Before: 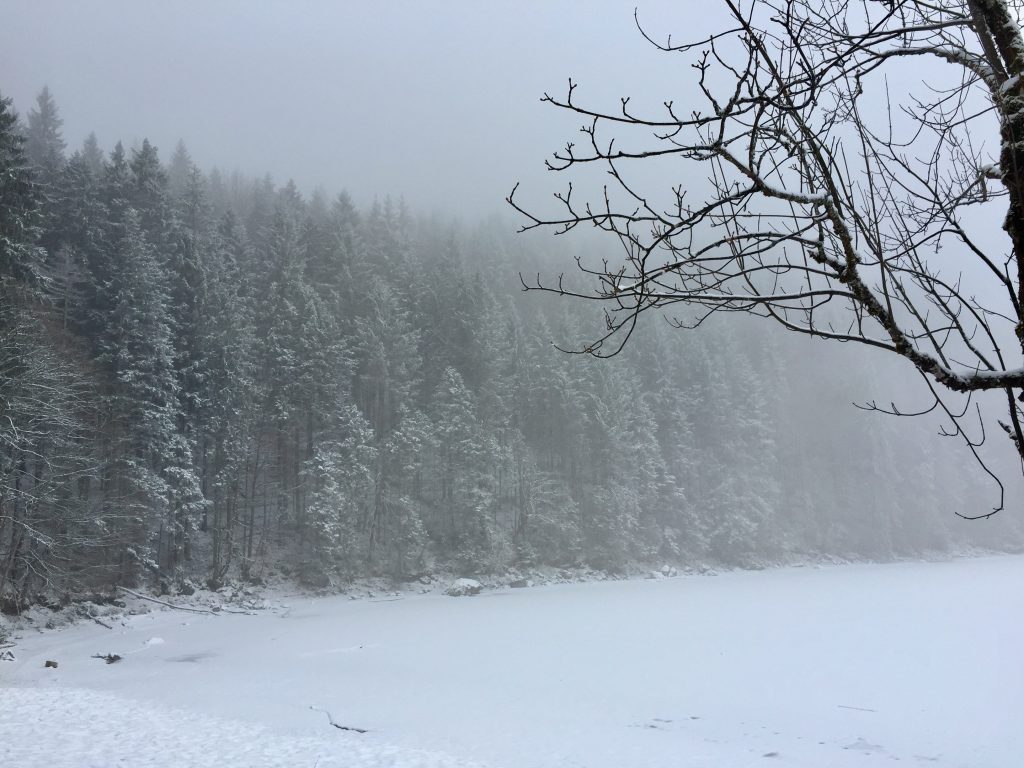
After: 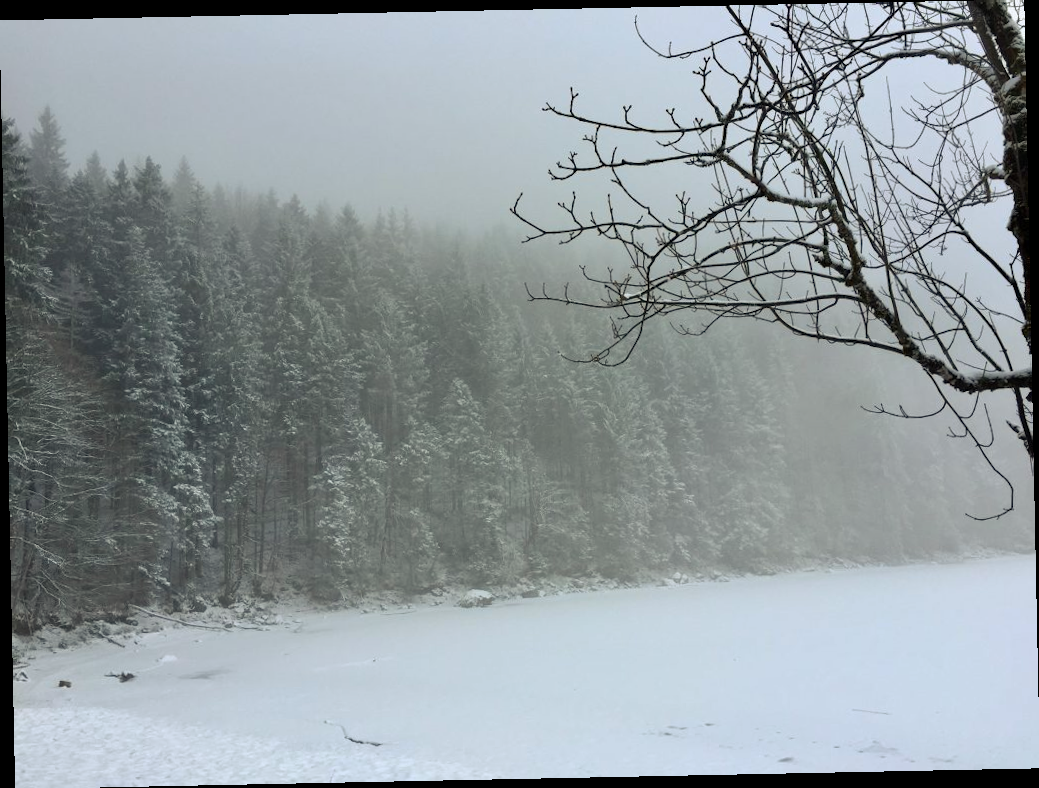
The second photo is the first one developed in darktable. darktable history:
rotate and perspective: rotation -1.17°, automatic cropping off
rgb curve: curves: ch2 [(0, 0) (0.567, 0.512) (1, 1)], mode RGB, independent channels
